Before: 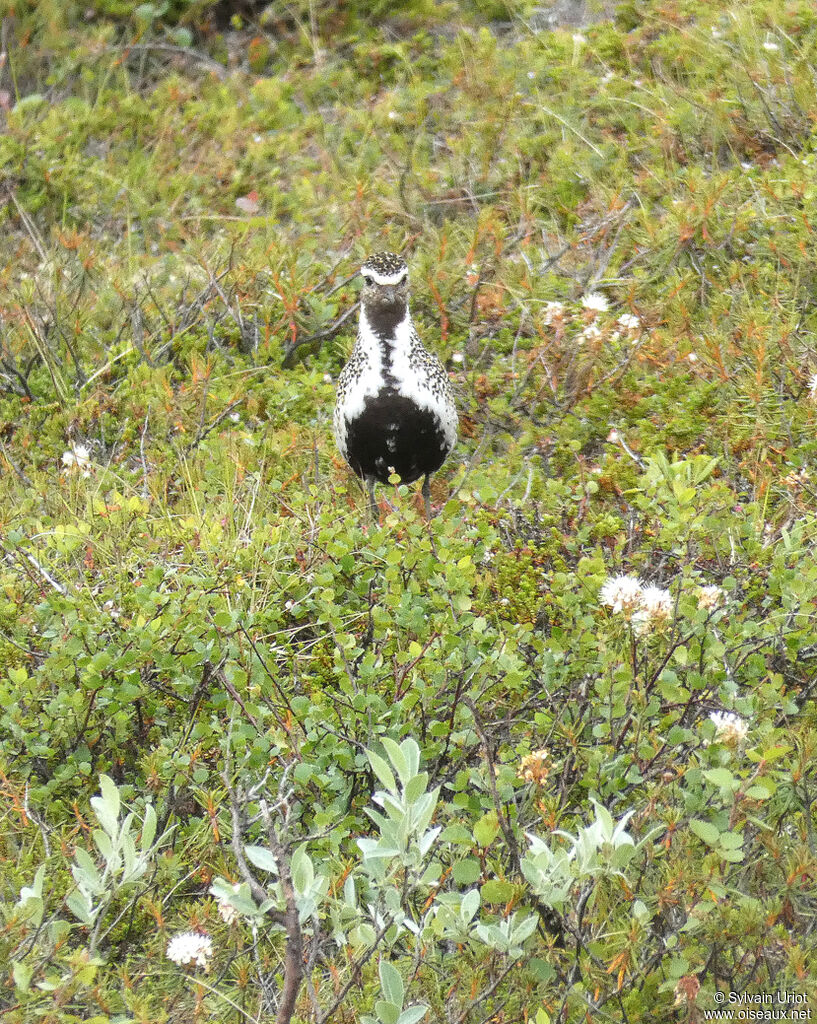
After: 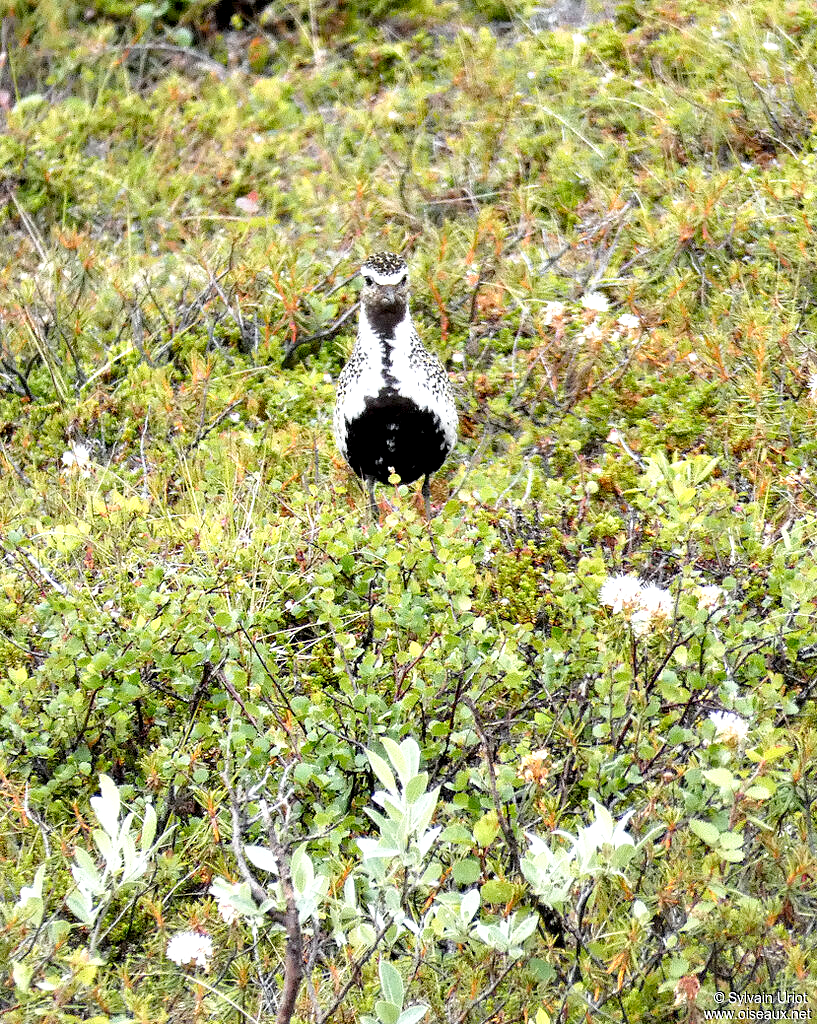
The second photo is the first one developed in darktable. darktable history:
exposure: black level correction 0.009, exposure 0.016 EV, compensate highlight preservation false
contrast equalizer: y [[0.6 ×6], [0.55 ×6], [0 ×6], [0 ×6], [0 ×6]]
tone curve: curves: ch0 [(0, 0) (0.389, 0.458) (0.745, 0.82) (0.849, 0.917) (0.919, 0.969) (1, 1)]; ch1 [(0, 0) (0.437, 0.404) (0.5, 0.5) (0.529, 0.55) (0.58, 0.6) (0.616, 0.649) (1, 1)]; ch2 [(0, 0) (0.442, 0.428) (0.5, 0.5) (0.525, 0.543) (0.585, 0.62) (1, 1)], preserve colors none
